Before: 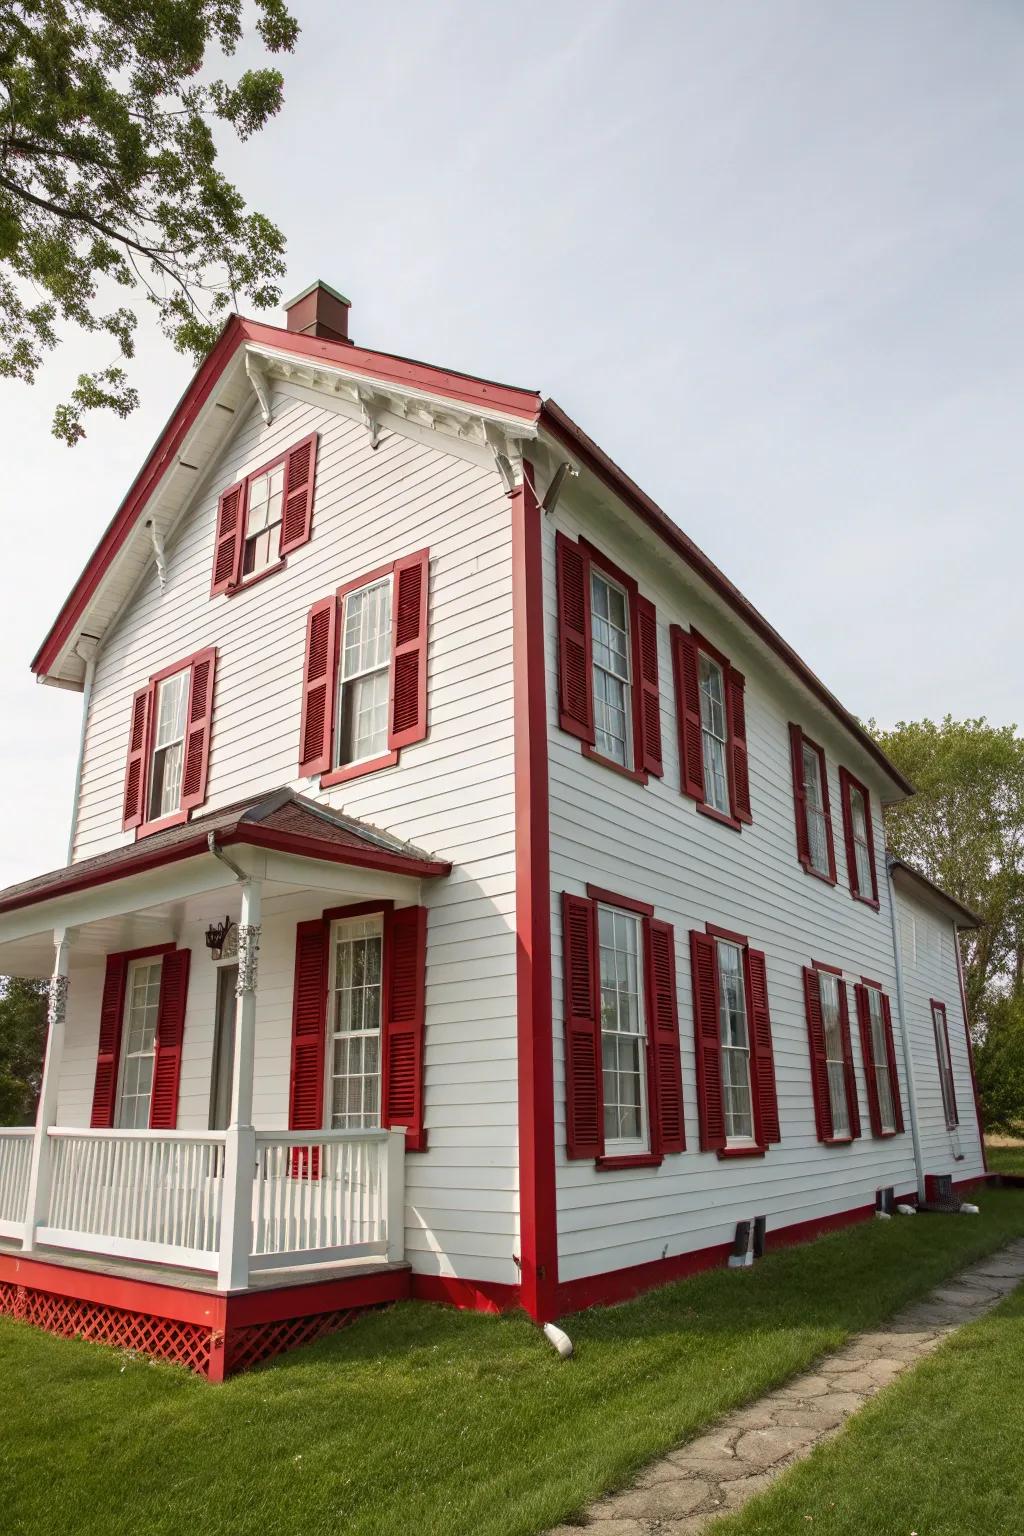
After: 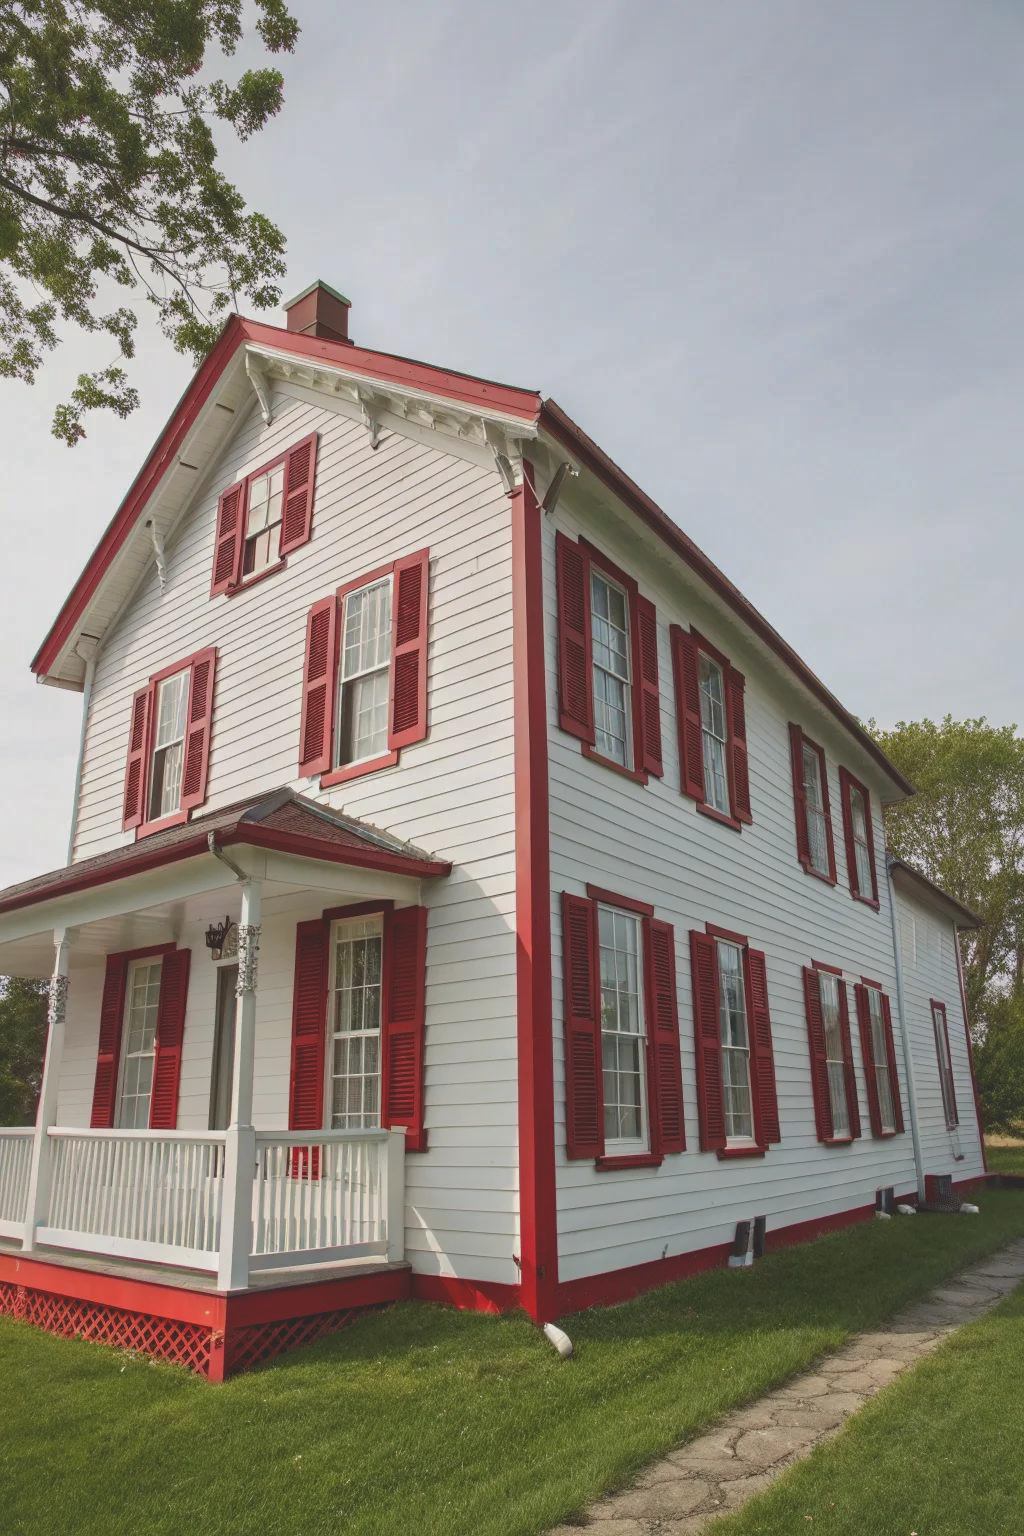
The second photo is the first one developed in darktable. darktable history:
shadows and highlights: on, module defaults
exposure: black level correction -0.014, exposure -0.187 EV, compensate exposure bias true, compensate highlight preservation false
